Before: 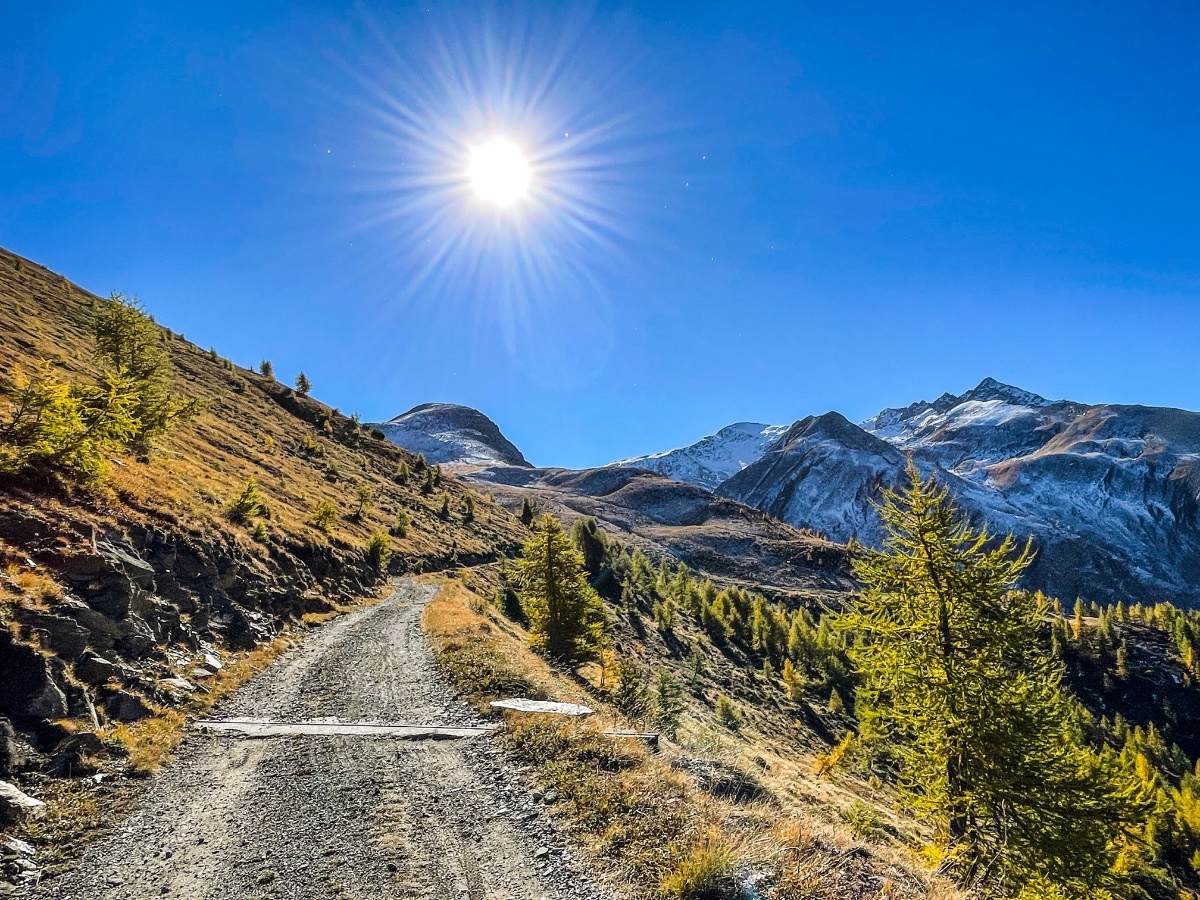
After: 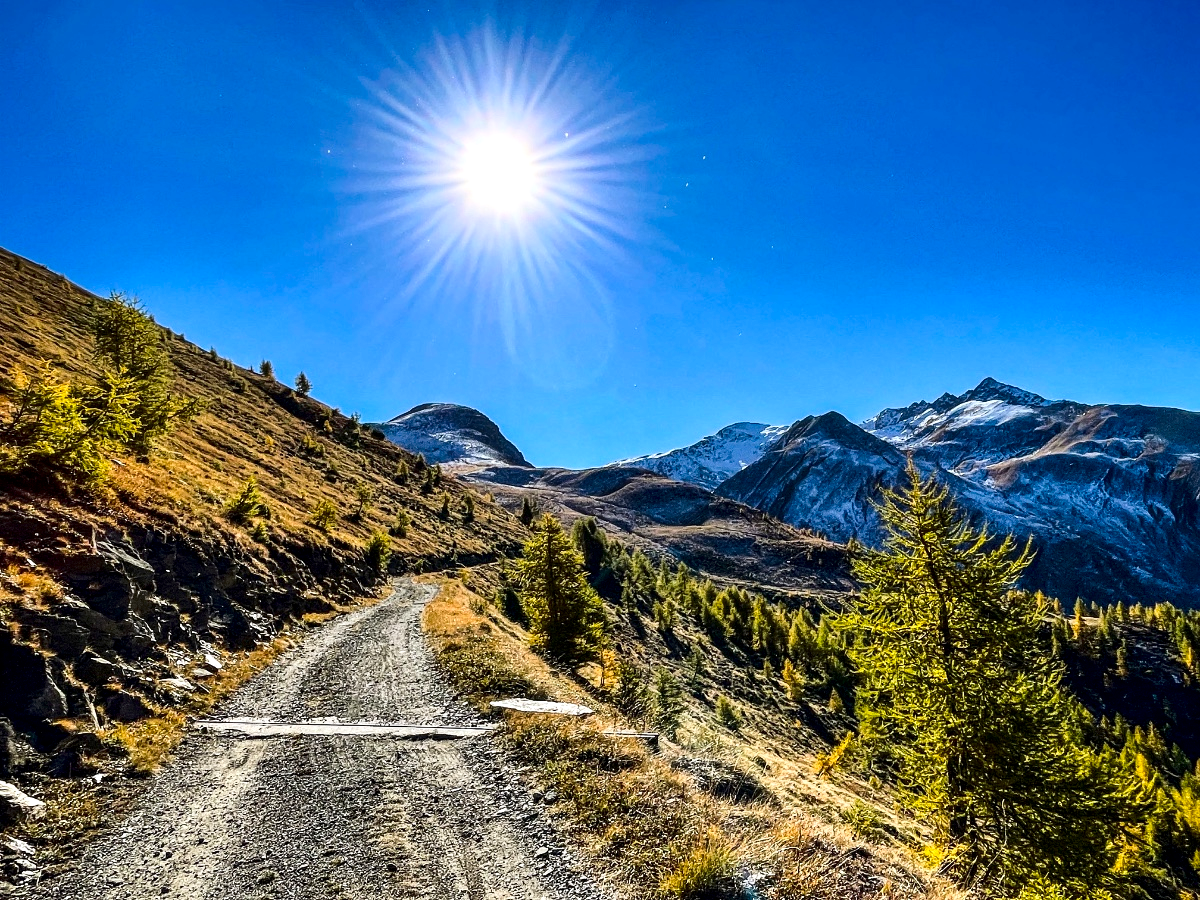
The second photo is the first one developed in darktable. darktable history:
local contrast: highlights 107%, shadows 102%, detail 119%, midtone range 0.2
shadows and highlights: shadows -0.786, highlights 41.97
contrast brightness saturation: contrast 0.194, brightness -0.104, saturation 0.207
